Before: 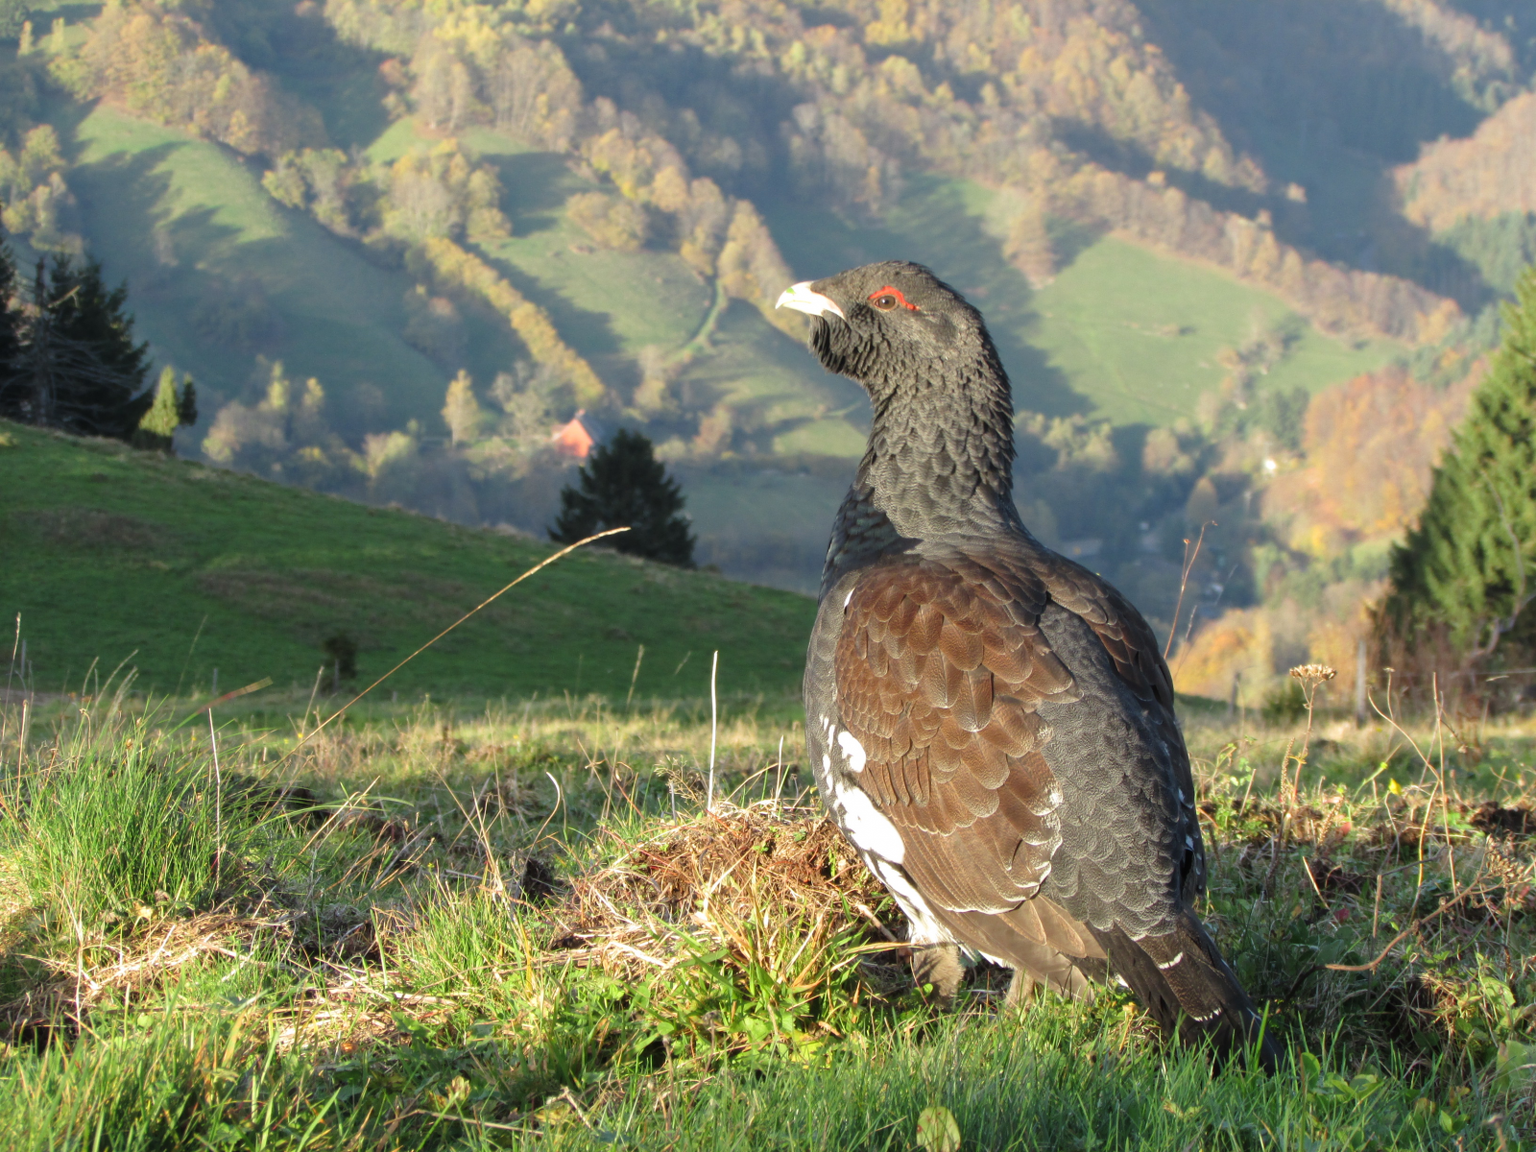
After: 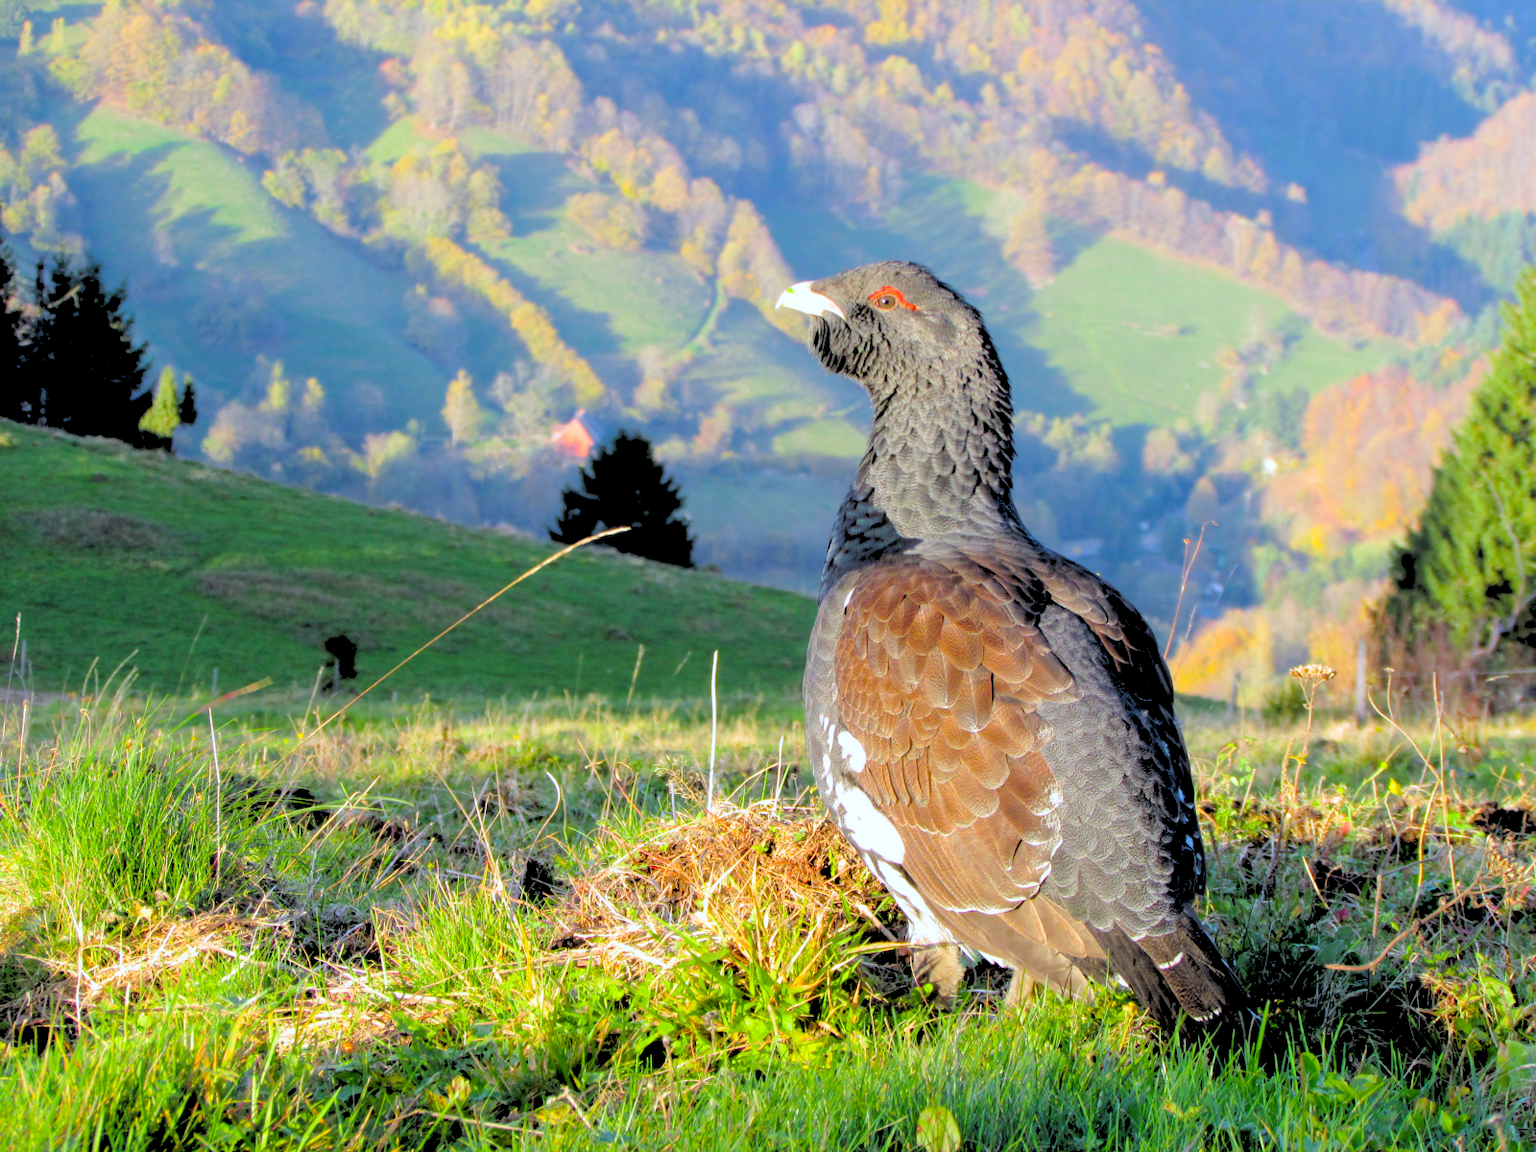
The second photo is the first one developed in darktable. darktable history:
color balance rgb: linear chroma grading › global chroma 15%, perceptual saturation grading › global saturation 30%
white balance: red 0.967, blue 1.119, emerald 0.756
rgb levels: levels [[0.027, 0.429, 0.996], [0, 0.5, 1], [0, 0.5, 1]]
